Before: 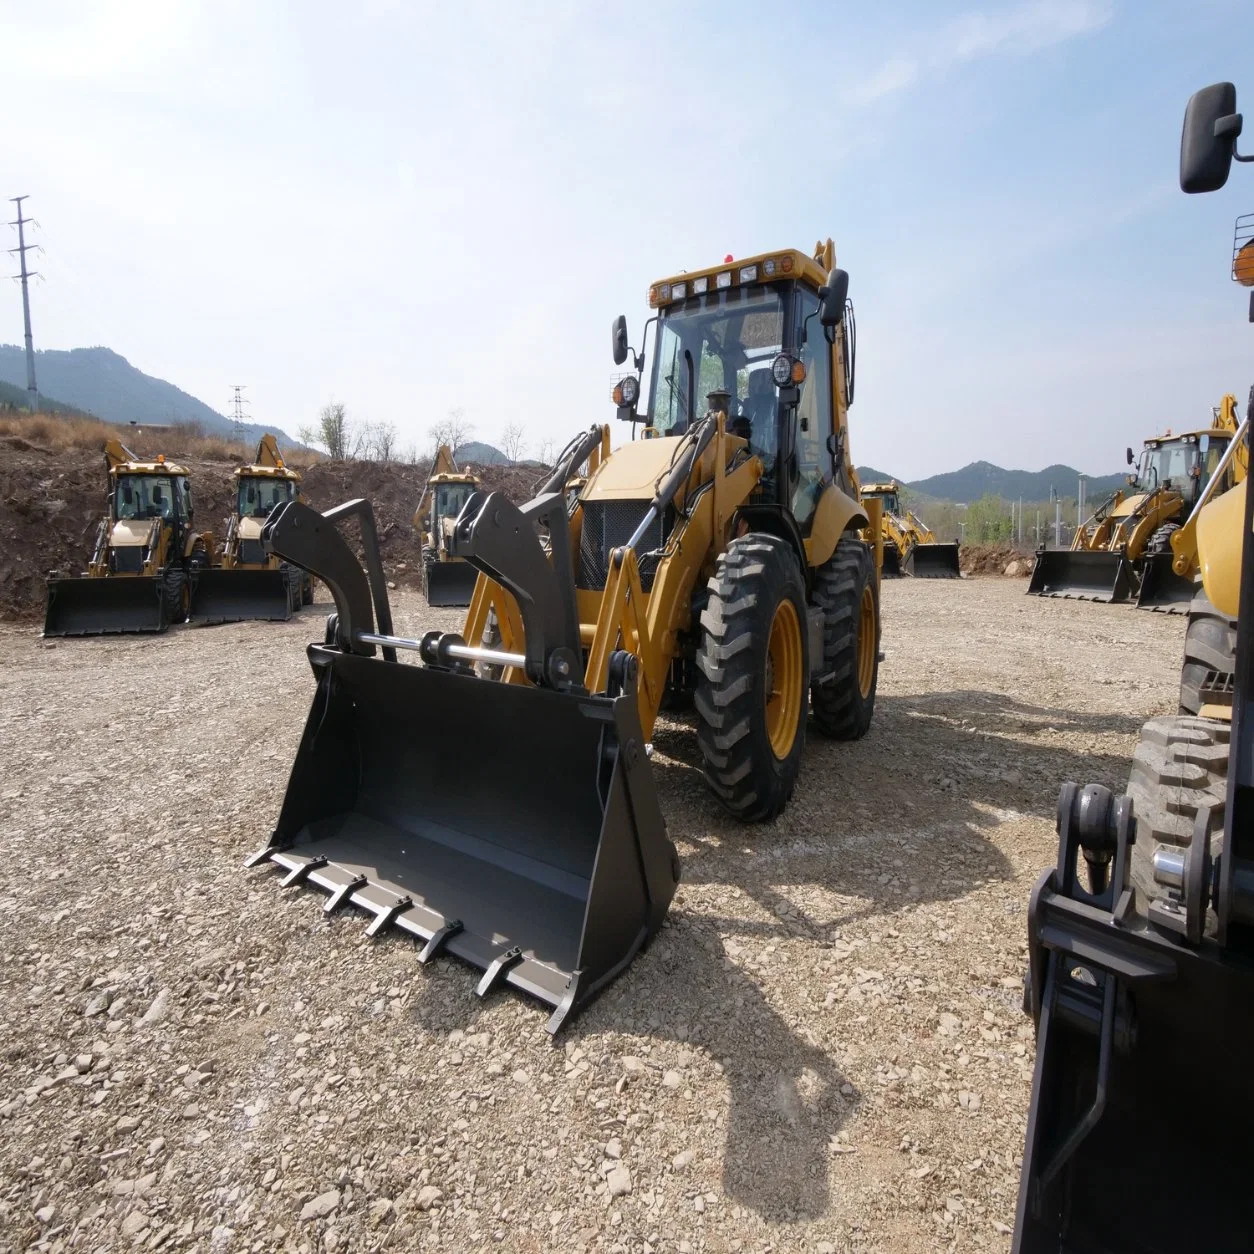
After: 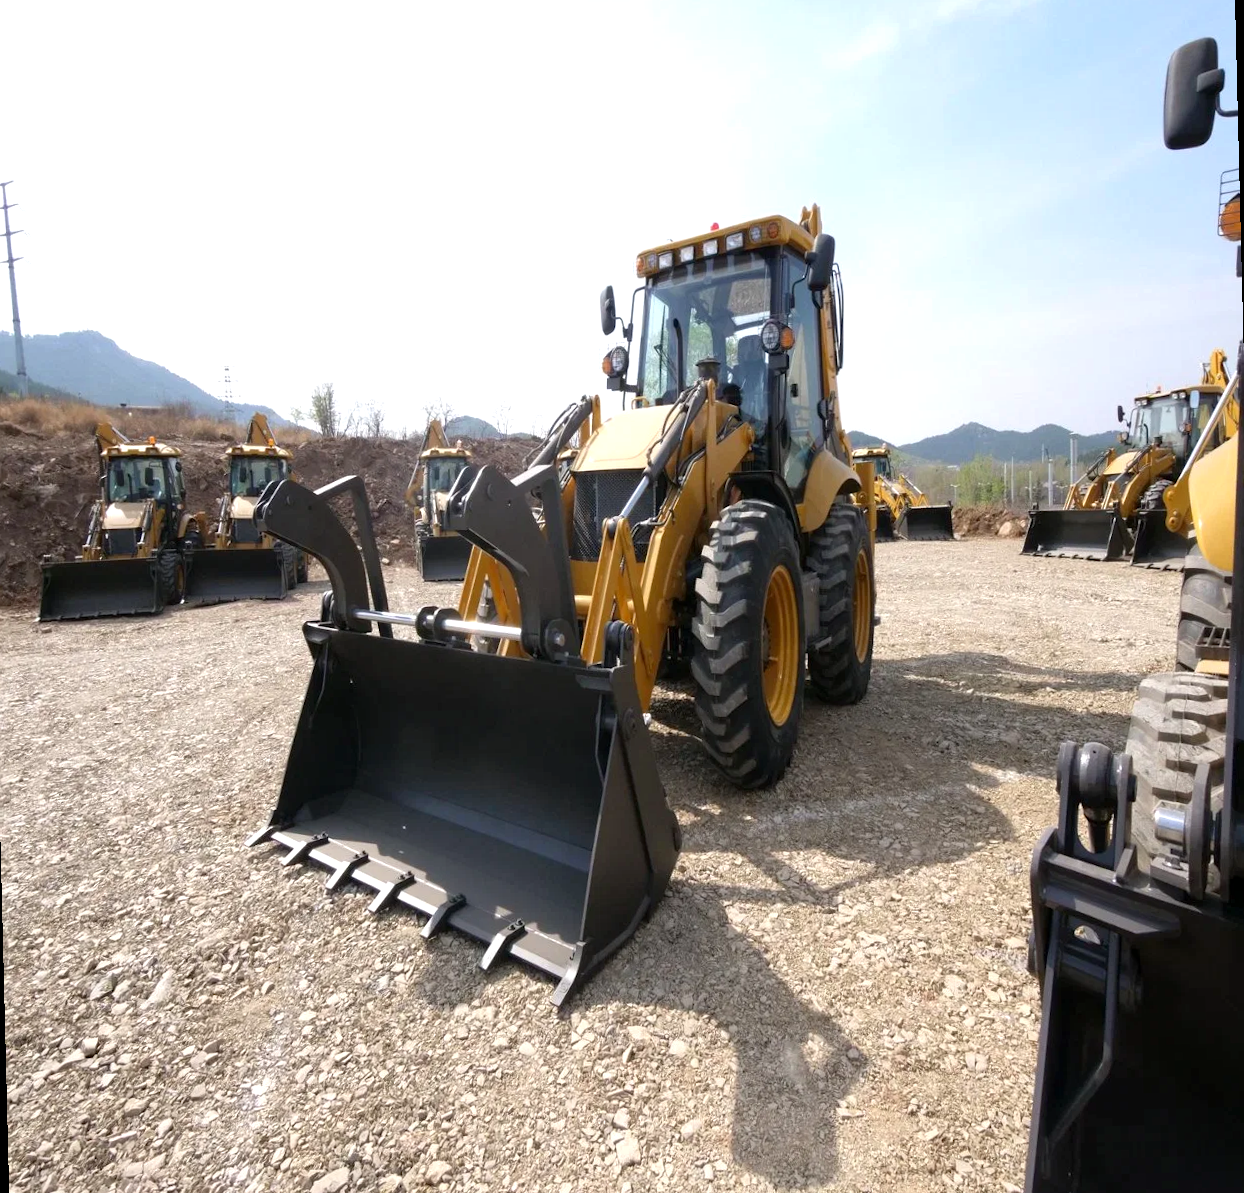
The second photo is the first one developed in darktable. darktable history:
exposure: black level correction 0.001, exposure 0.5 EV, compensate exposure bias true, compensate highlight preservation false
rotate and perspective: rotation -1.42°, crop left 0.016, crop right 0.984, crop top 0.035, crop bottom 0.965
